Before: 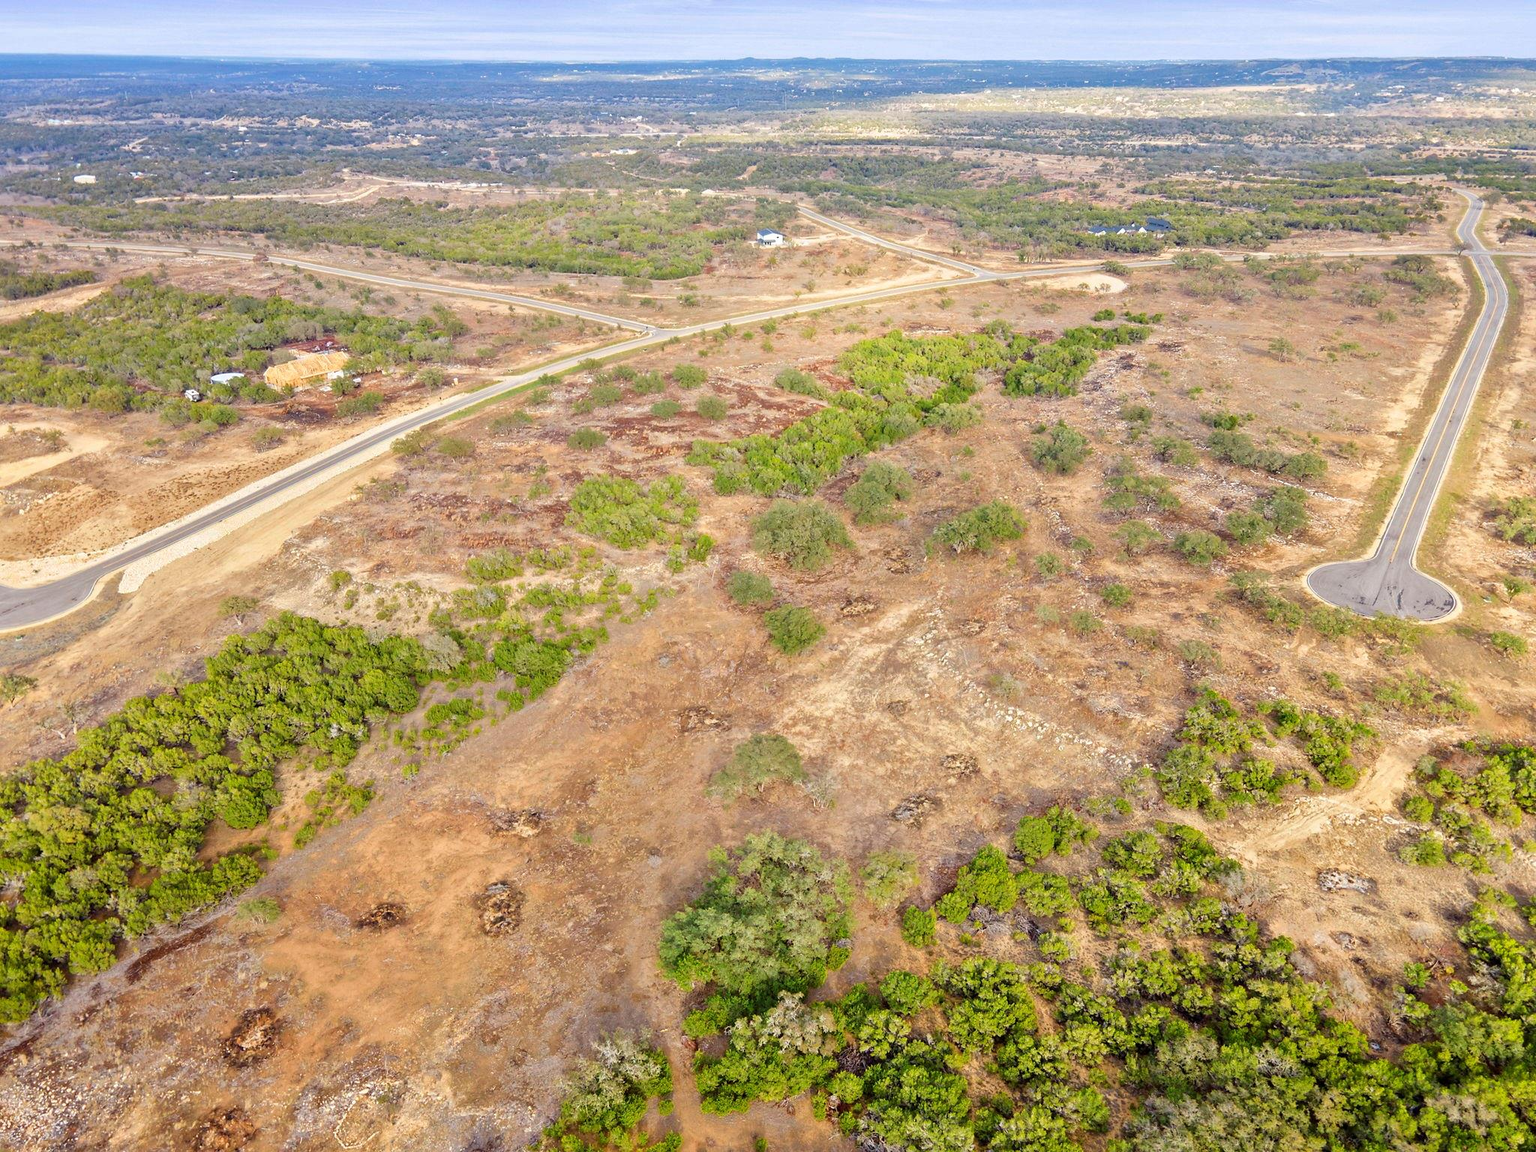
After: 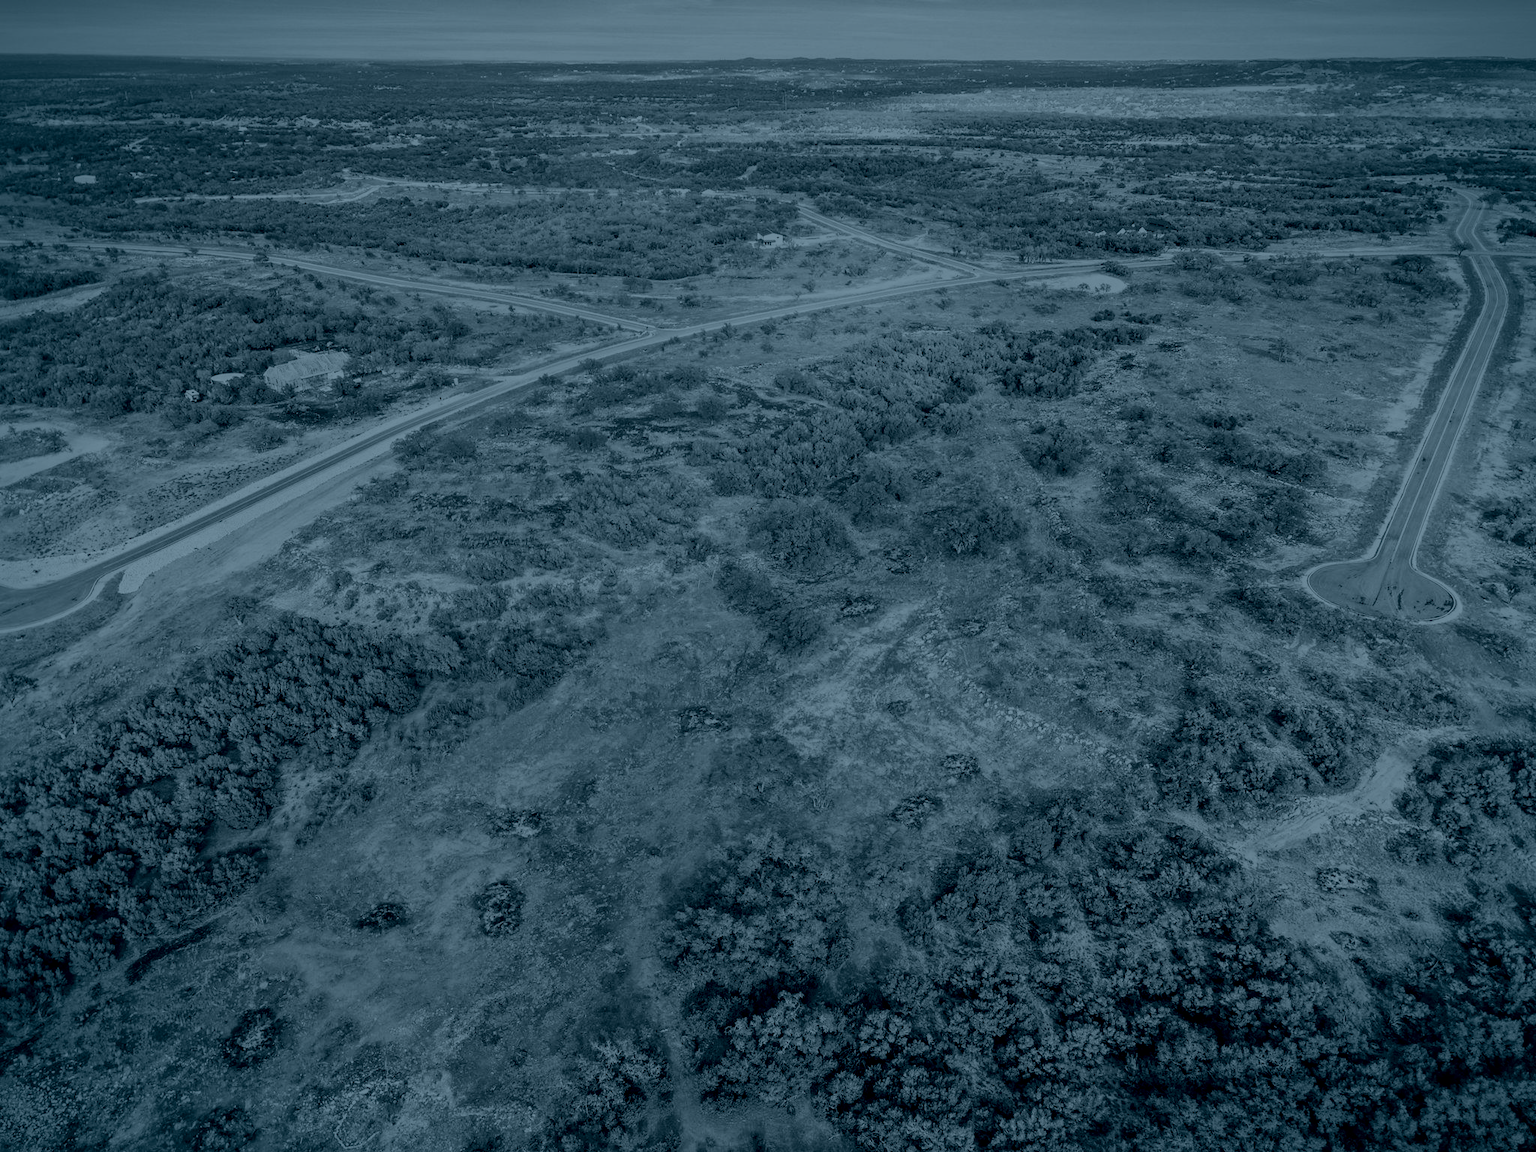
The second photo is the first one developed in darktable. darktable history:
white balance: red 0.983, blue 1.036
local contrast: on, module defaults
vignetting: fall-off start 88.53%, fall-off radius 44.2%, saturation 0.376, width/height ratio 1.161
contrast brightness saturation: contrast 0.19, brightness -0.11, saturation 0.21
colorize: hue 194.4°, saturation 29%, source mix 61.75%, lightness 3.98%, version 1
